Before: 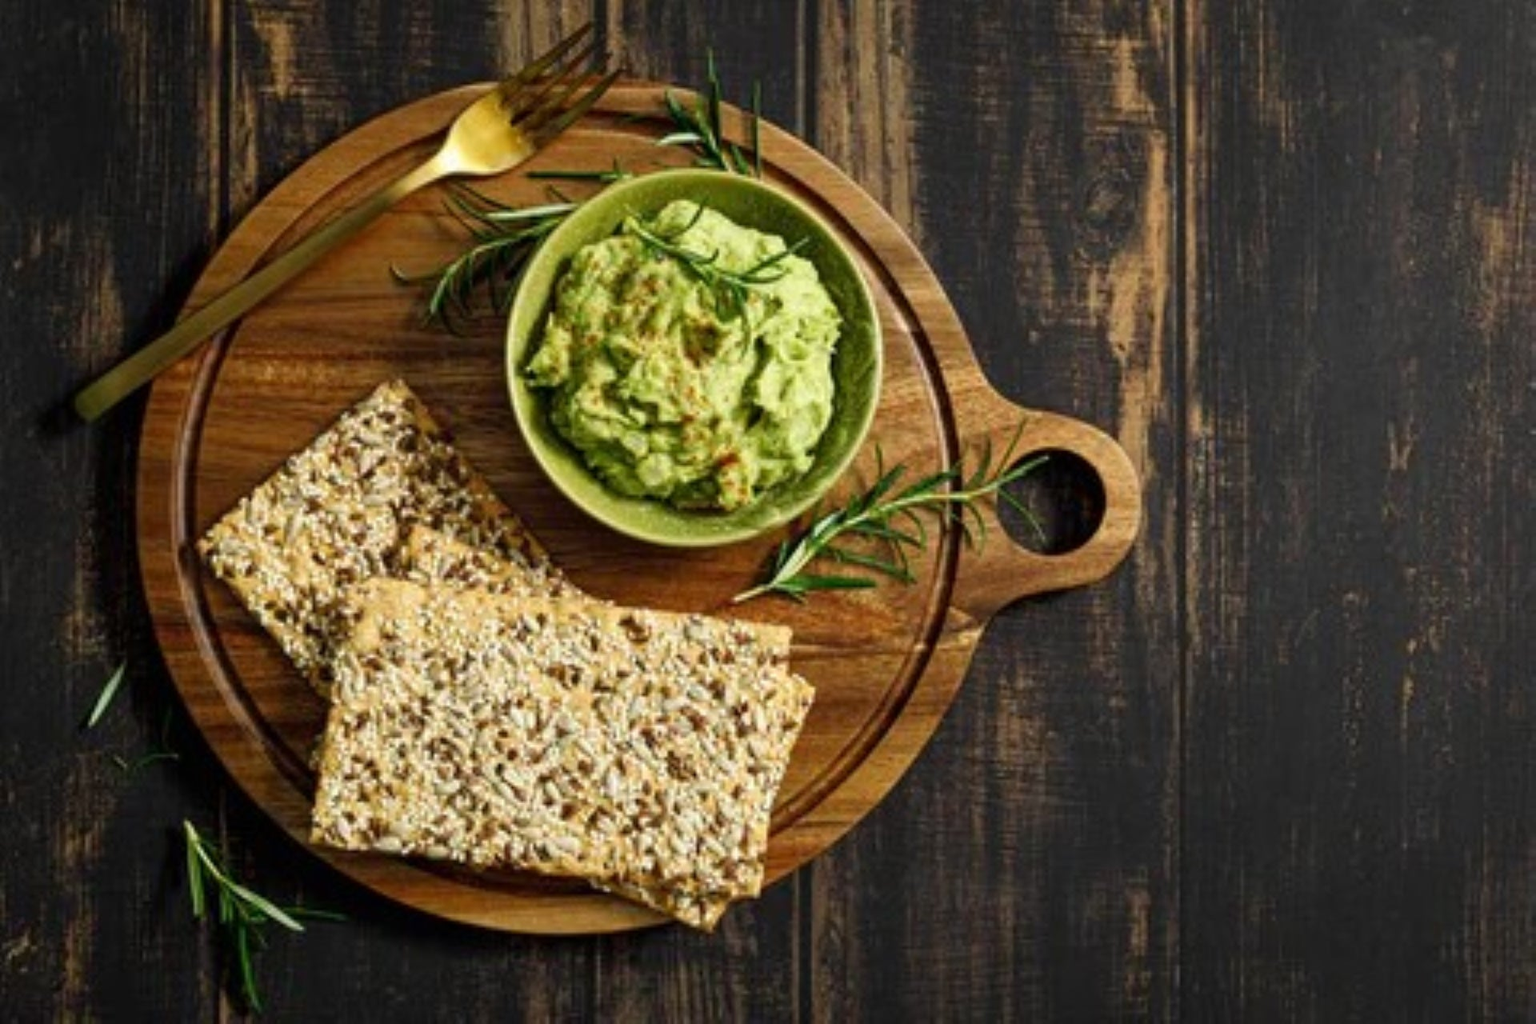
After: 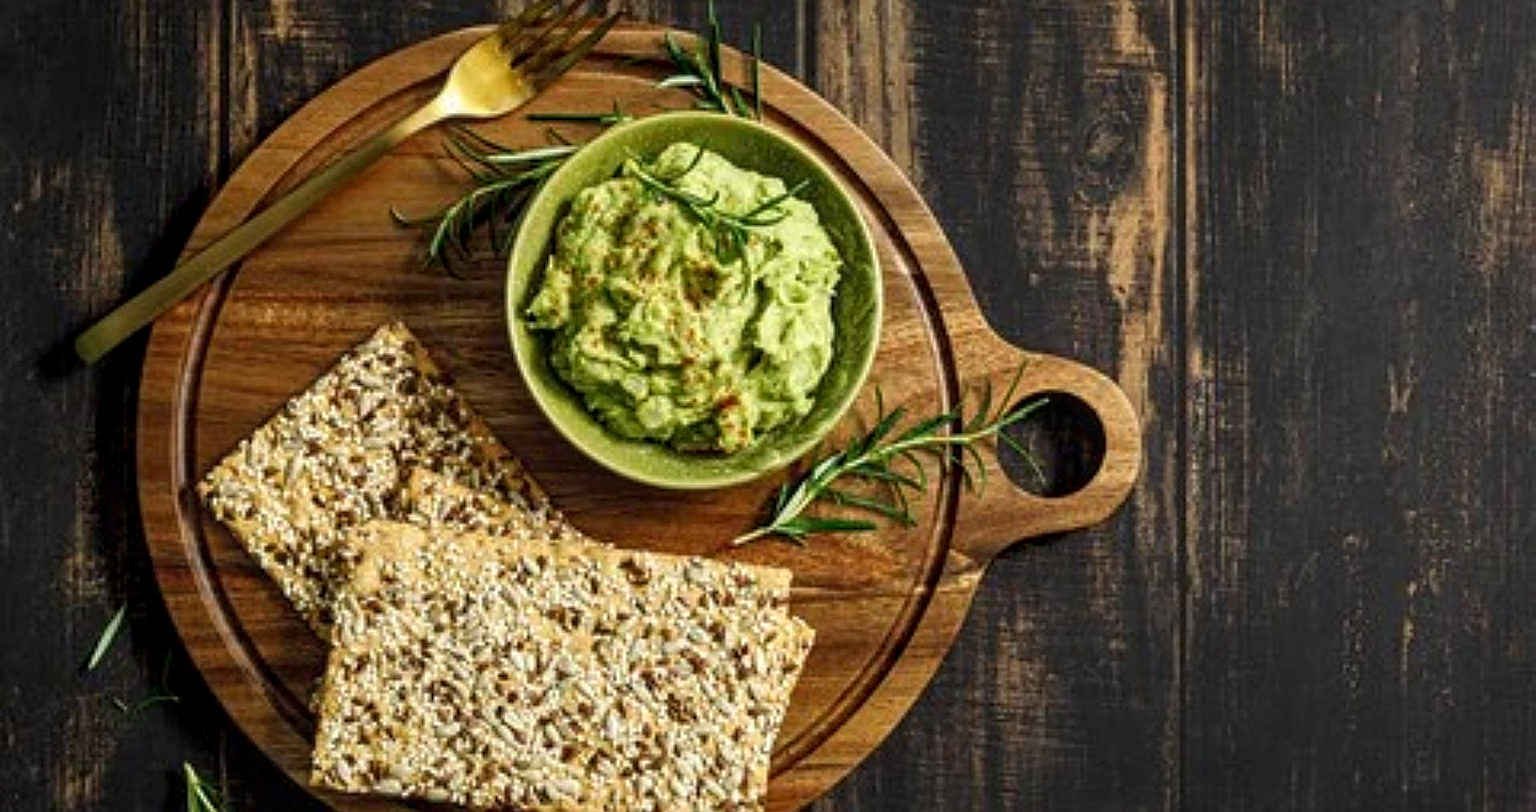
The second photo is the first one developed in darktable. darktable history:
sharpen: on, module defaults
crop and rotate: top 5.667%, bottom 14.937%
local contrast: on, module defaults
white balance: emerald 1
